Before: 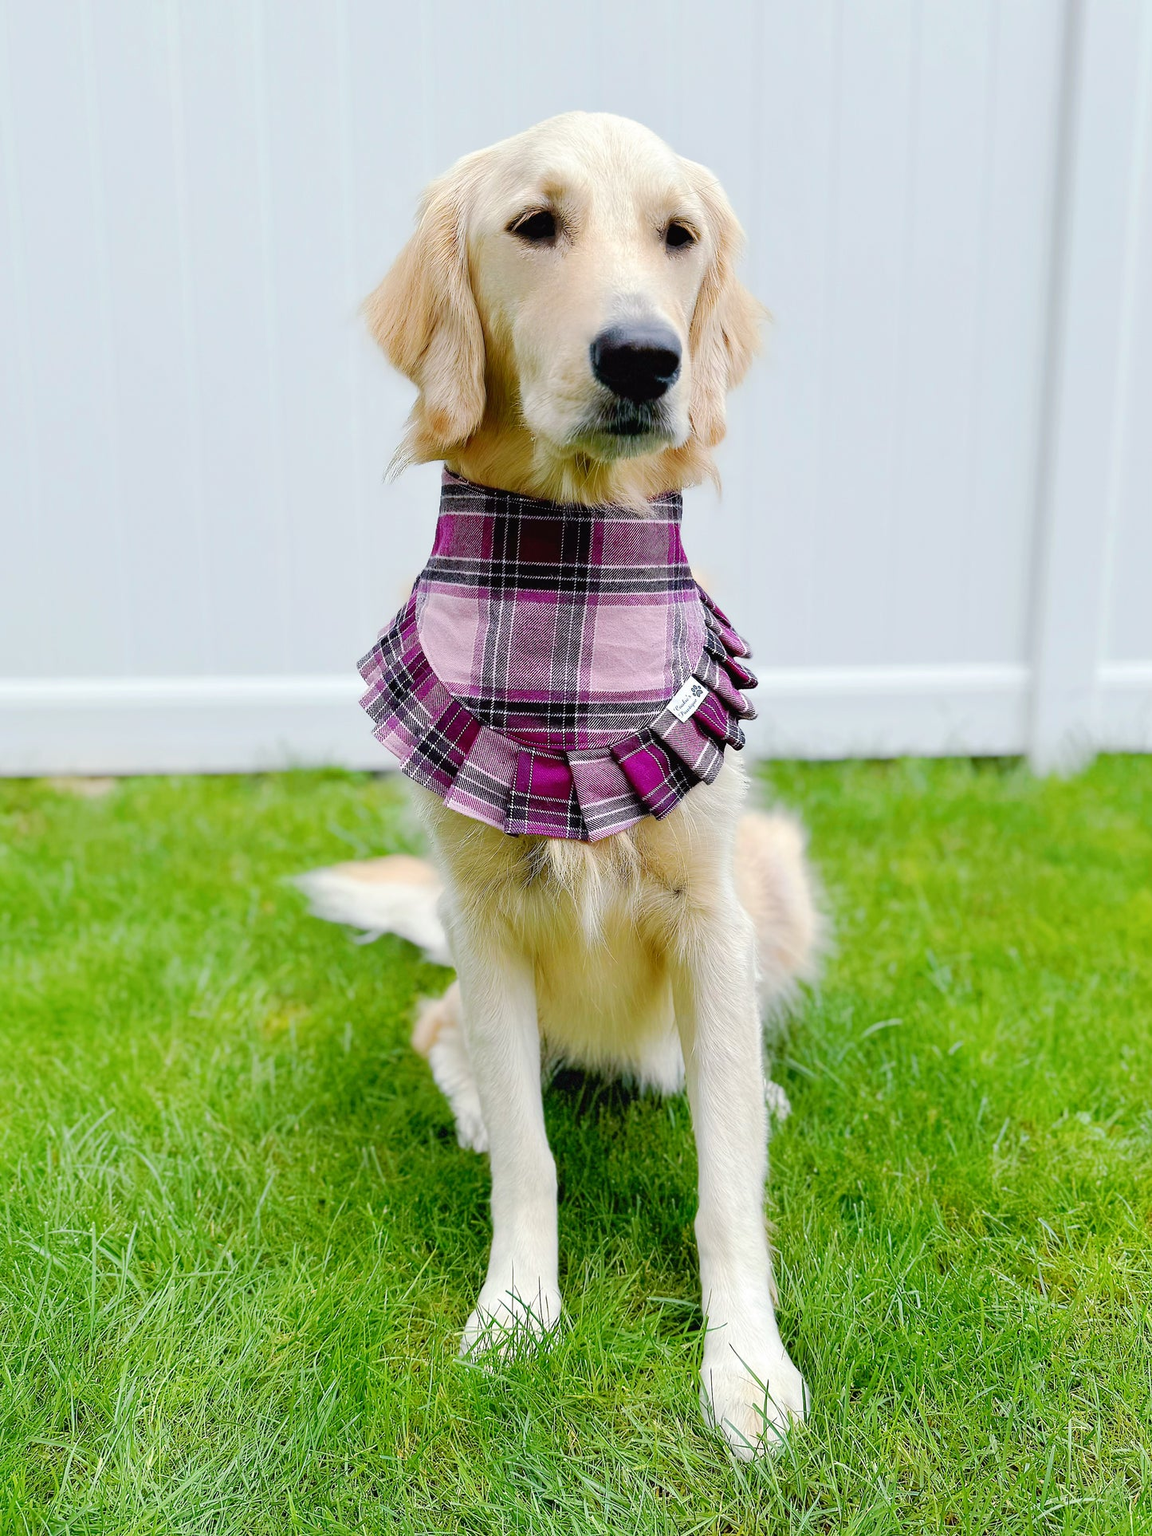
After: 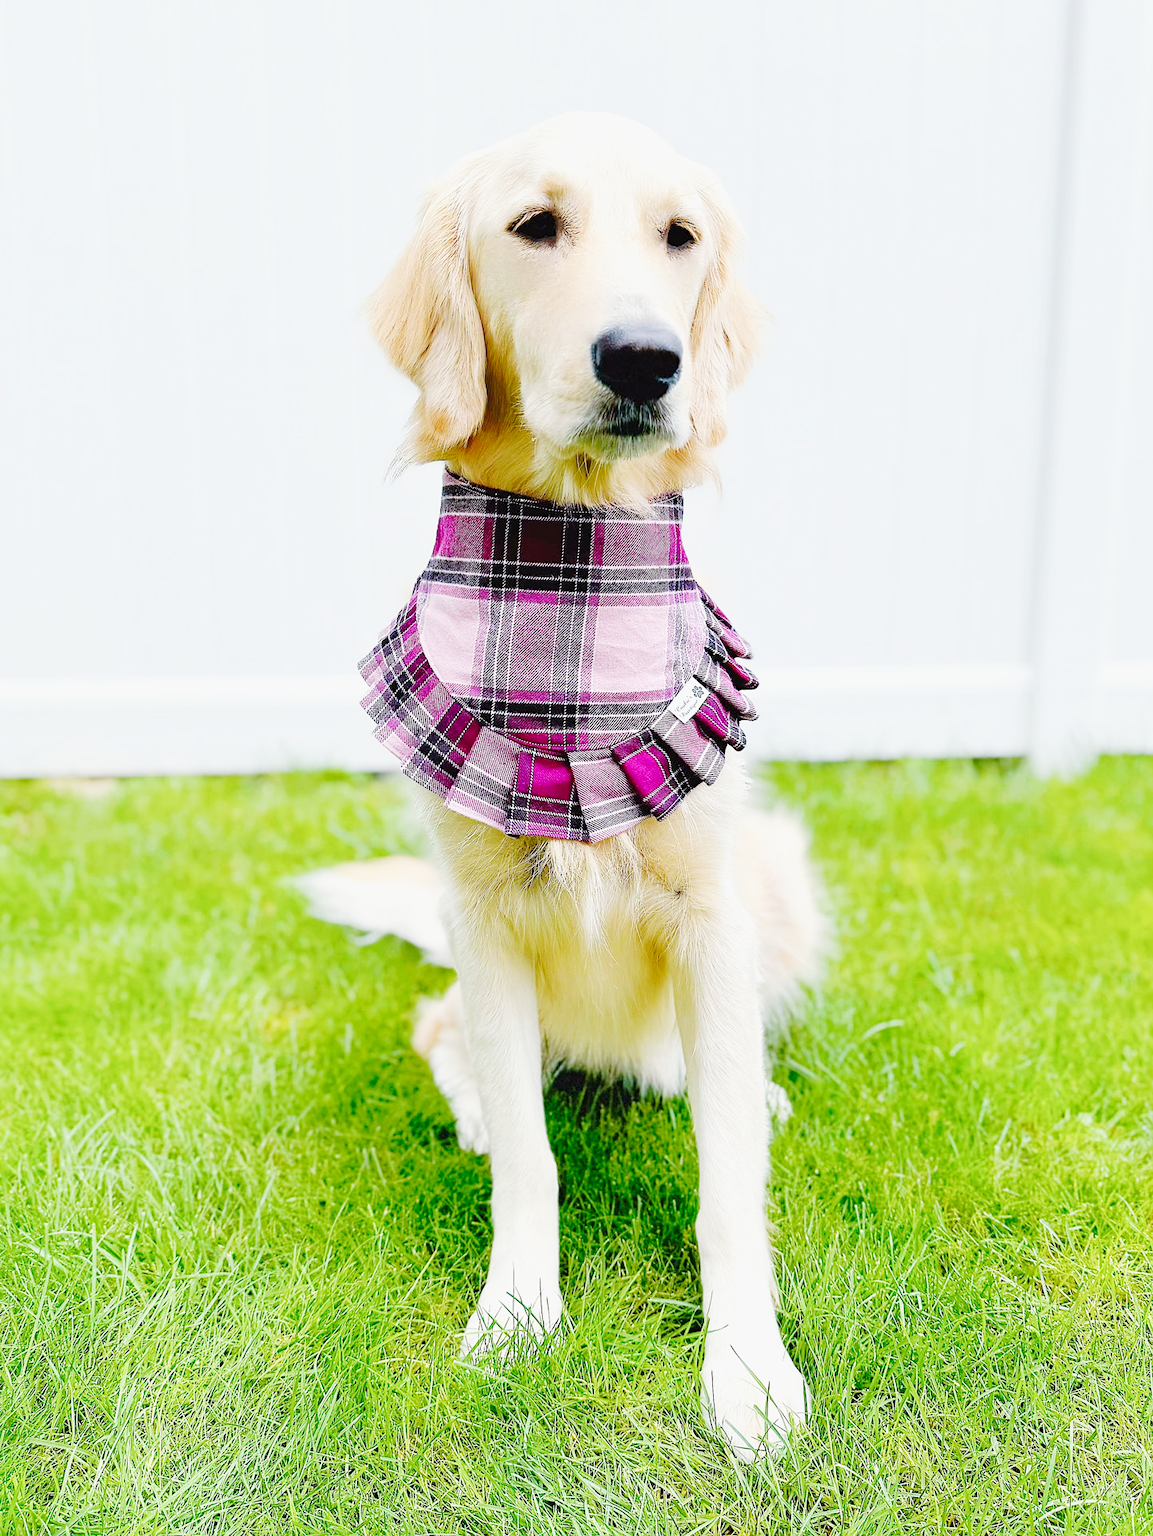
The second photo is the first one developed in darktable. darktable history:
crop: bottom 0.074%
base curve: curves: ch0 [(0, 0) (0.025, 0.046) (0.112, 0.277) (0.467, 0.74) (0.814, 0.929) (1, 0.942)], preserve colors none
sharpen: amount 0.21
